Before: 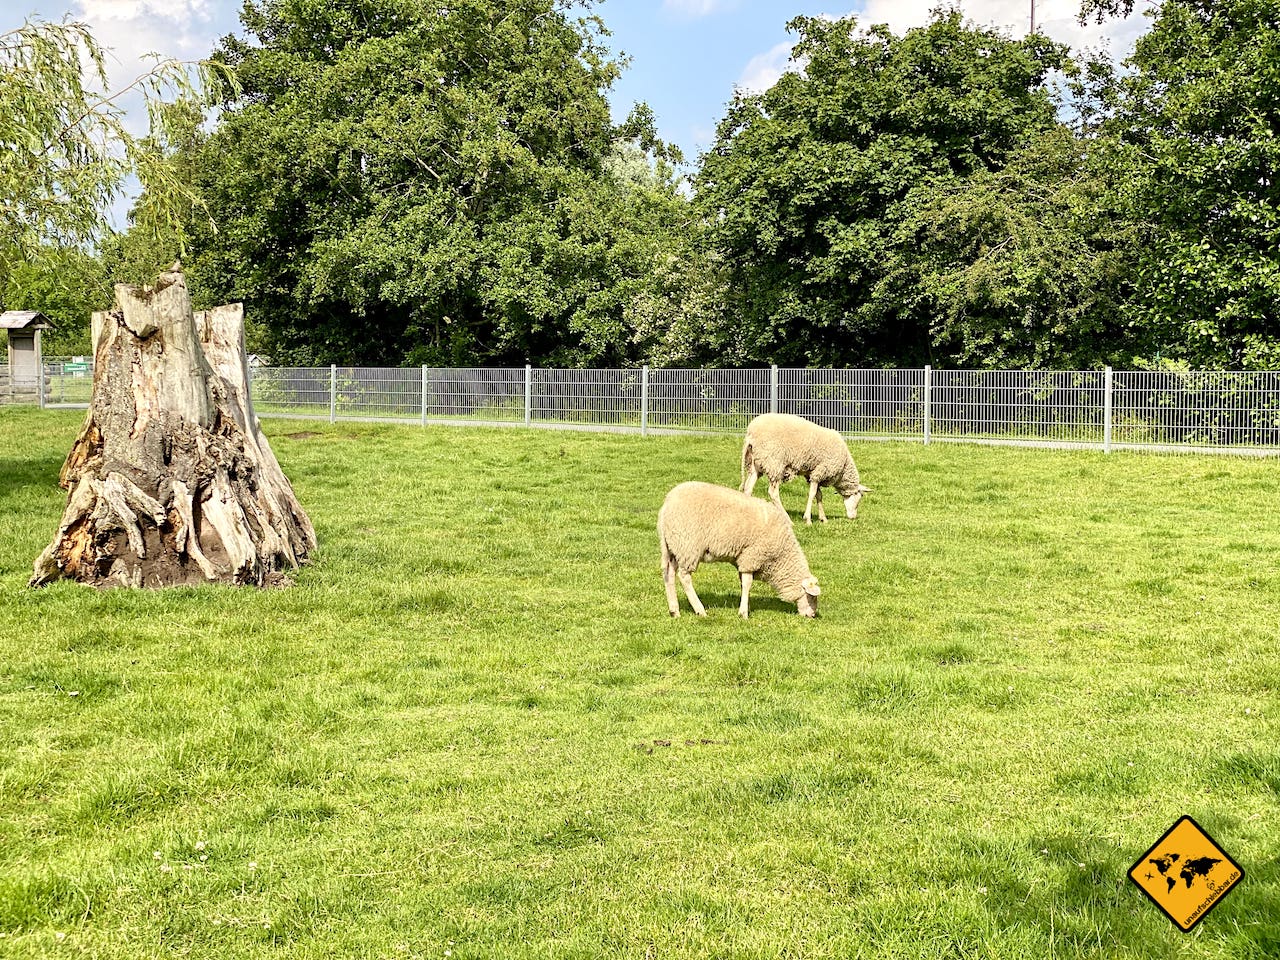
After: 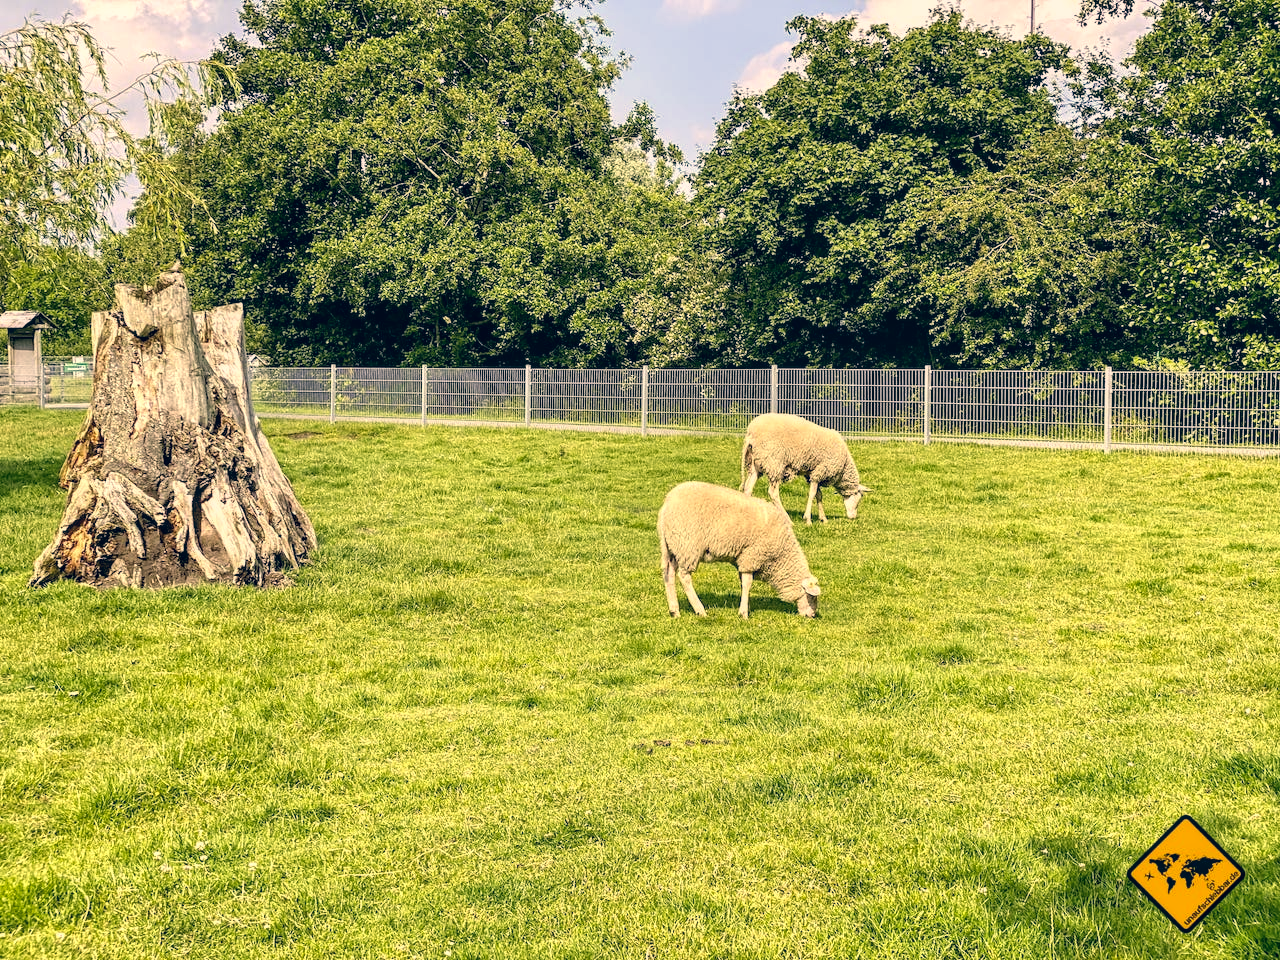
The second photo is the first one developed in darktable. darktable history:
local contrast: on, module defaults
color correction: highlights a* 10.32, highlights b* 14.66, shadows a* -9.59, shadows b* -15.02
